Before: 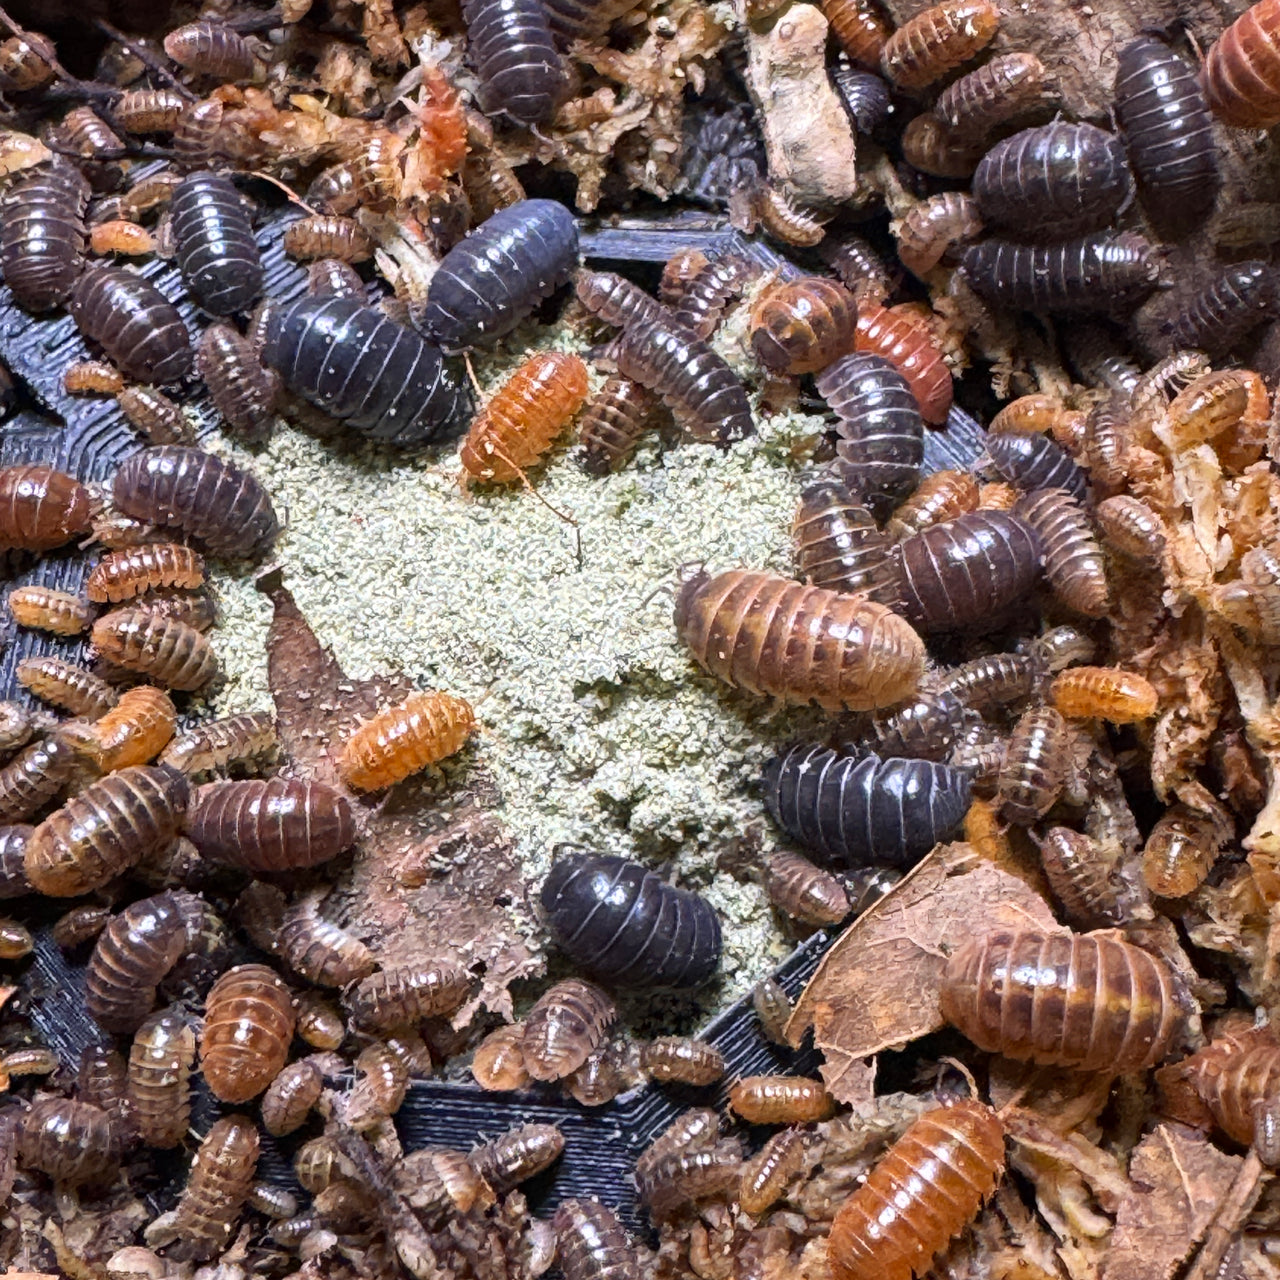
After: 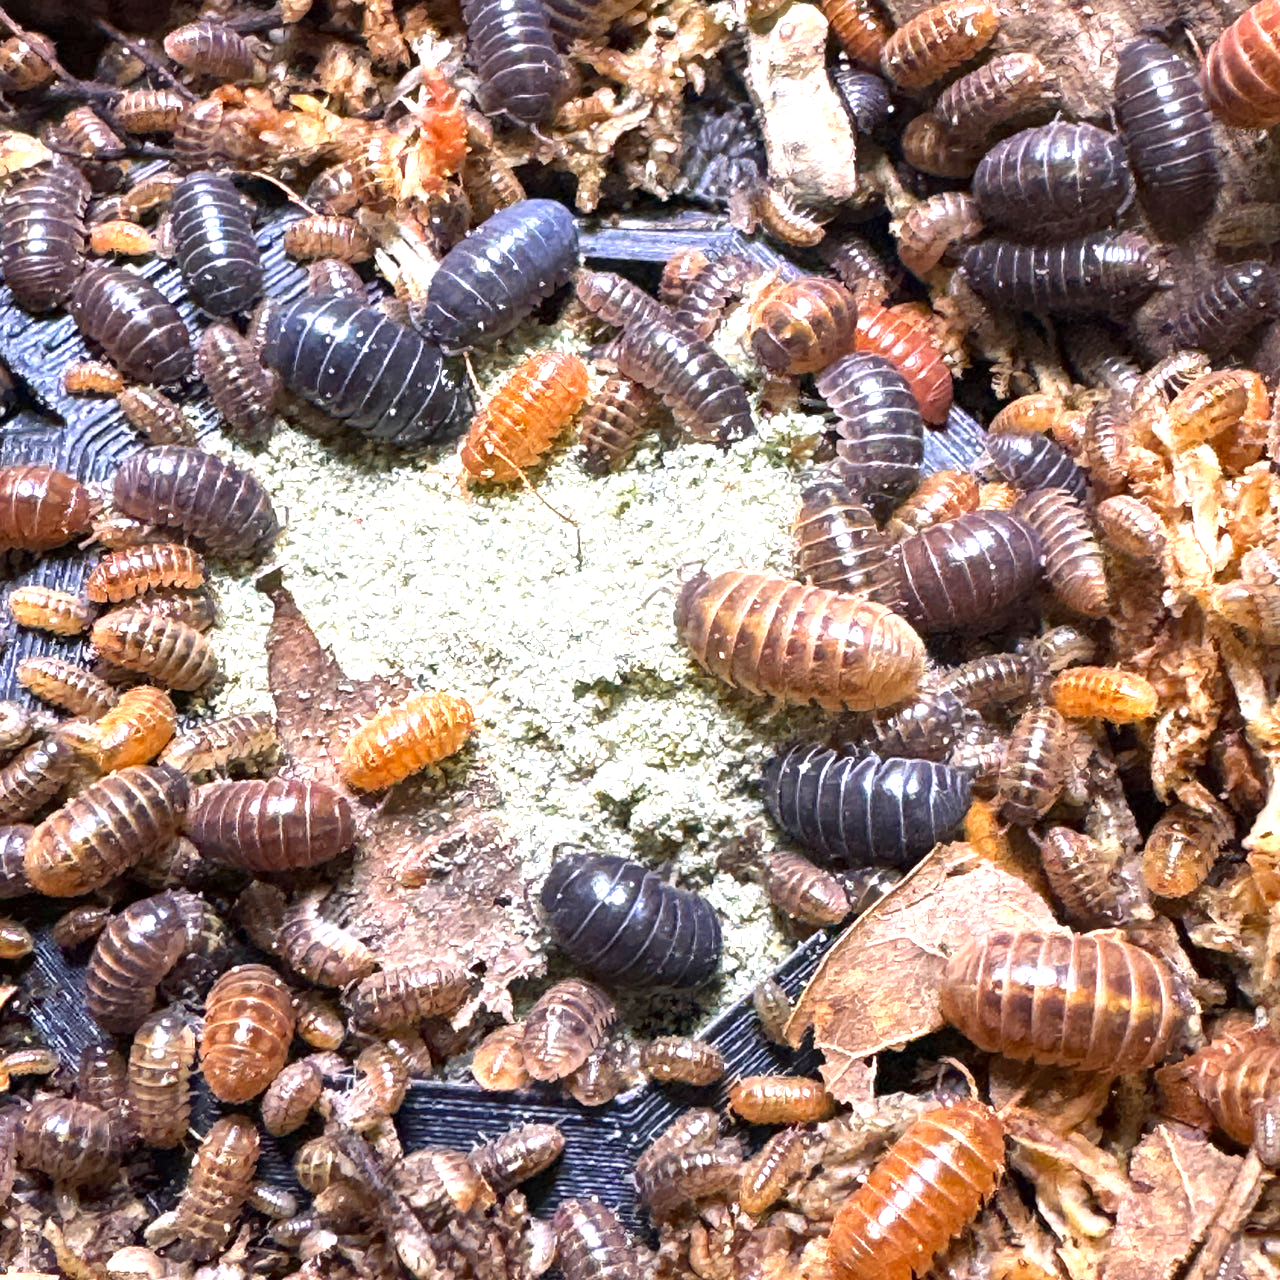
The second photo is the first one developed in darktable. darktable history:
exposure: exposure 0.943 EV, compensate exposure bias true, compensate highlight preservation false
